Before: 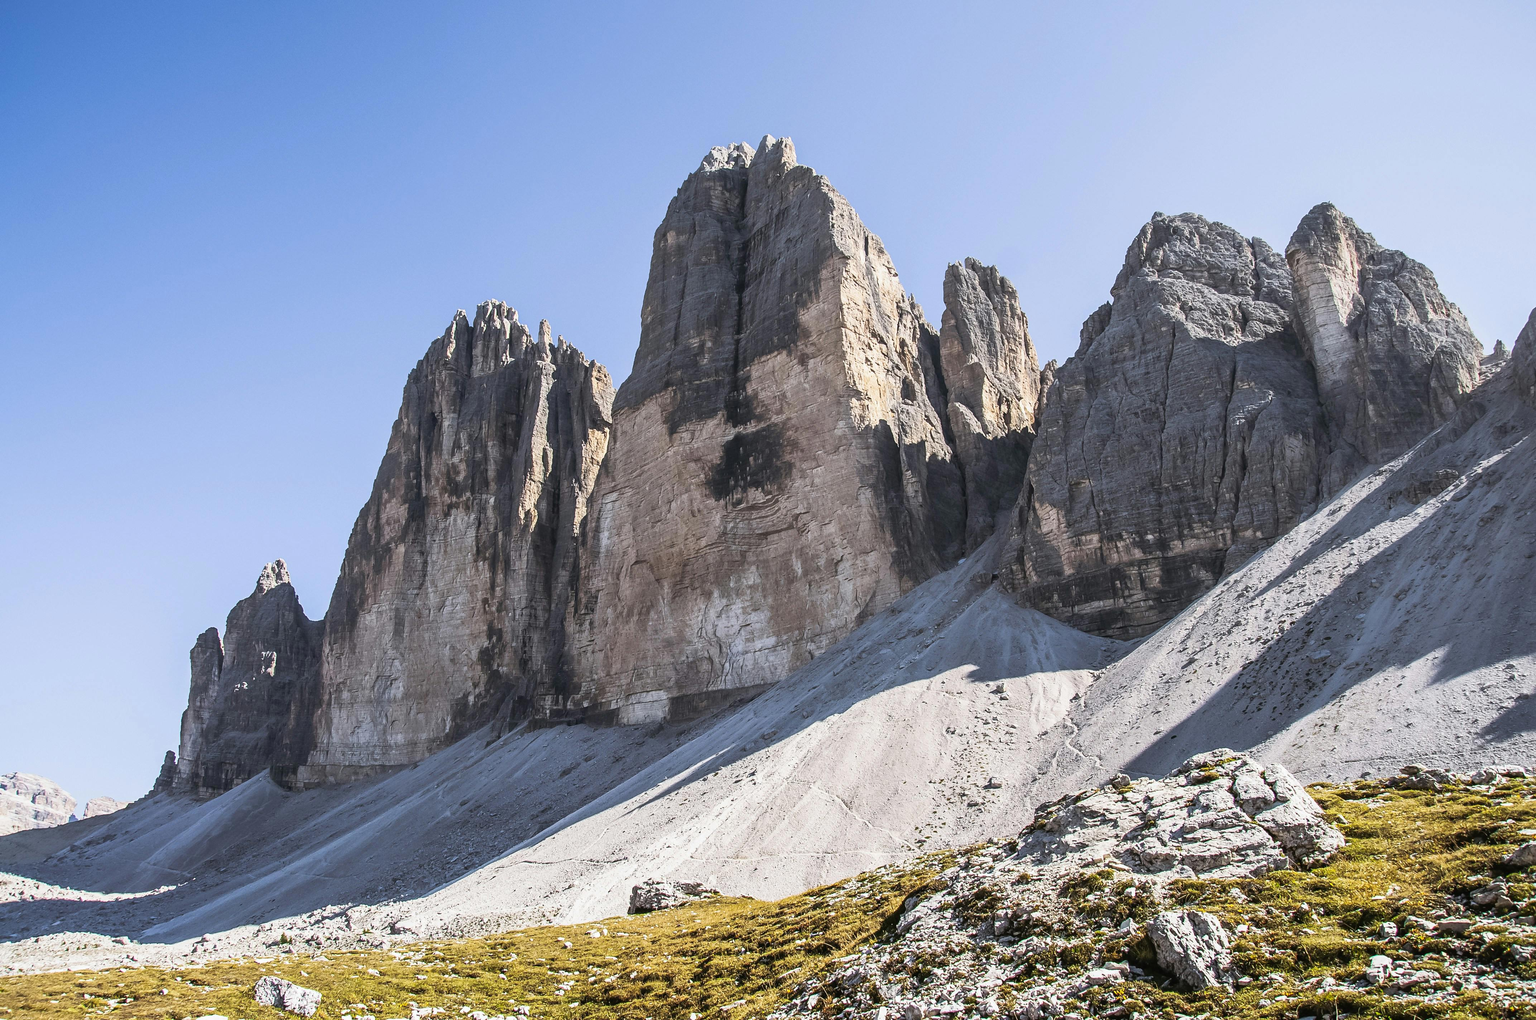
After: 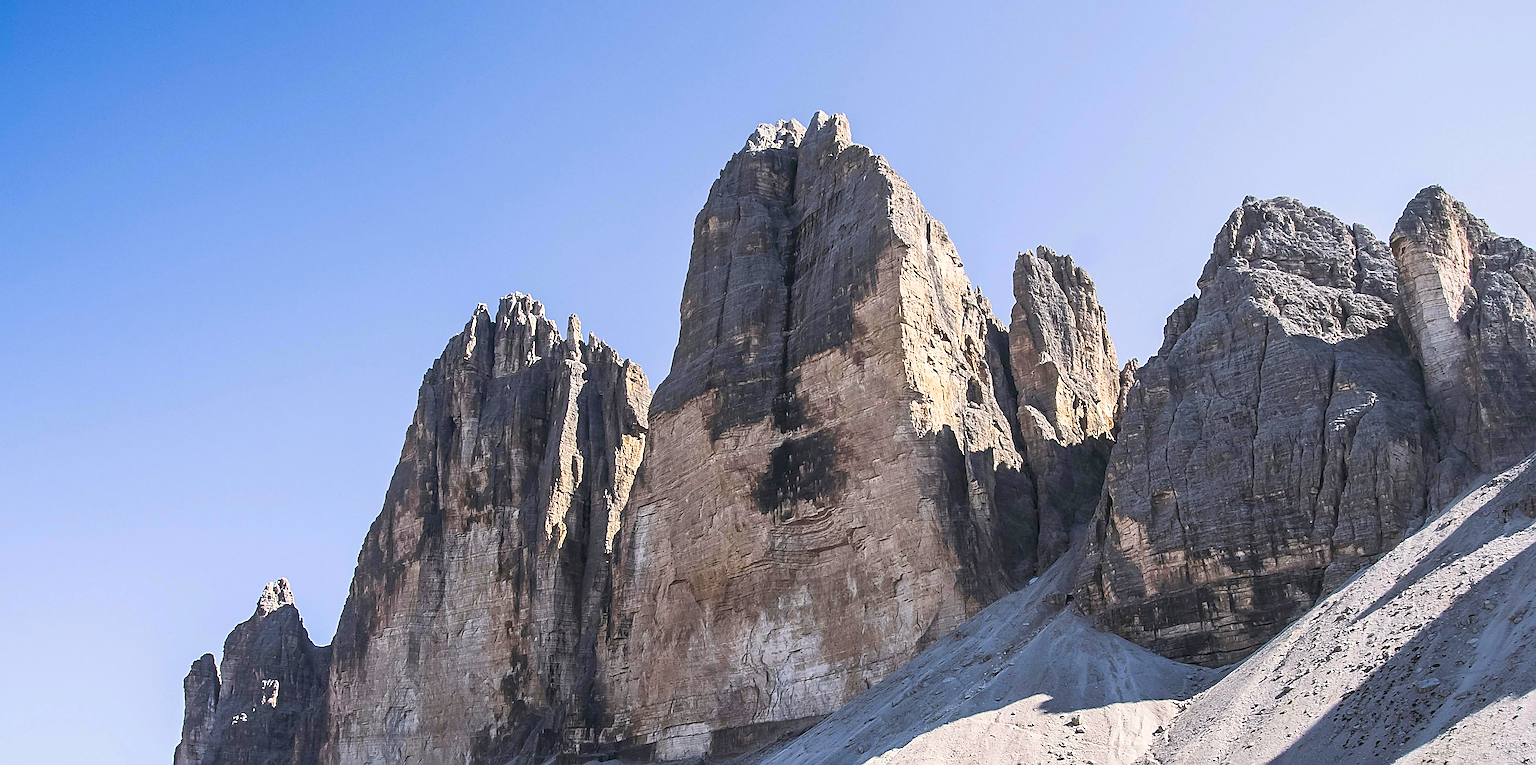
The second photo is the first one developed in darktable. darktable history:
crop: left 1.549%, top 3.379%, right 7.624%, bottom 28.436%
sharpen: radius 2.647, amount 0.663
color balance rgb: highlights gain › luminance 7.102%, highlights gain › chroma 0.877%, highlights gain › hue 48.32°, perceptual saturation grading › global saturation 20.713%, perceptual saturation grading › highlights -19.849%, perceptual saturation grading › shadows 29.629%, global vibrance 20%
